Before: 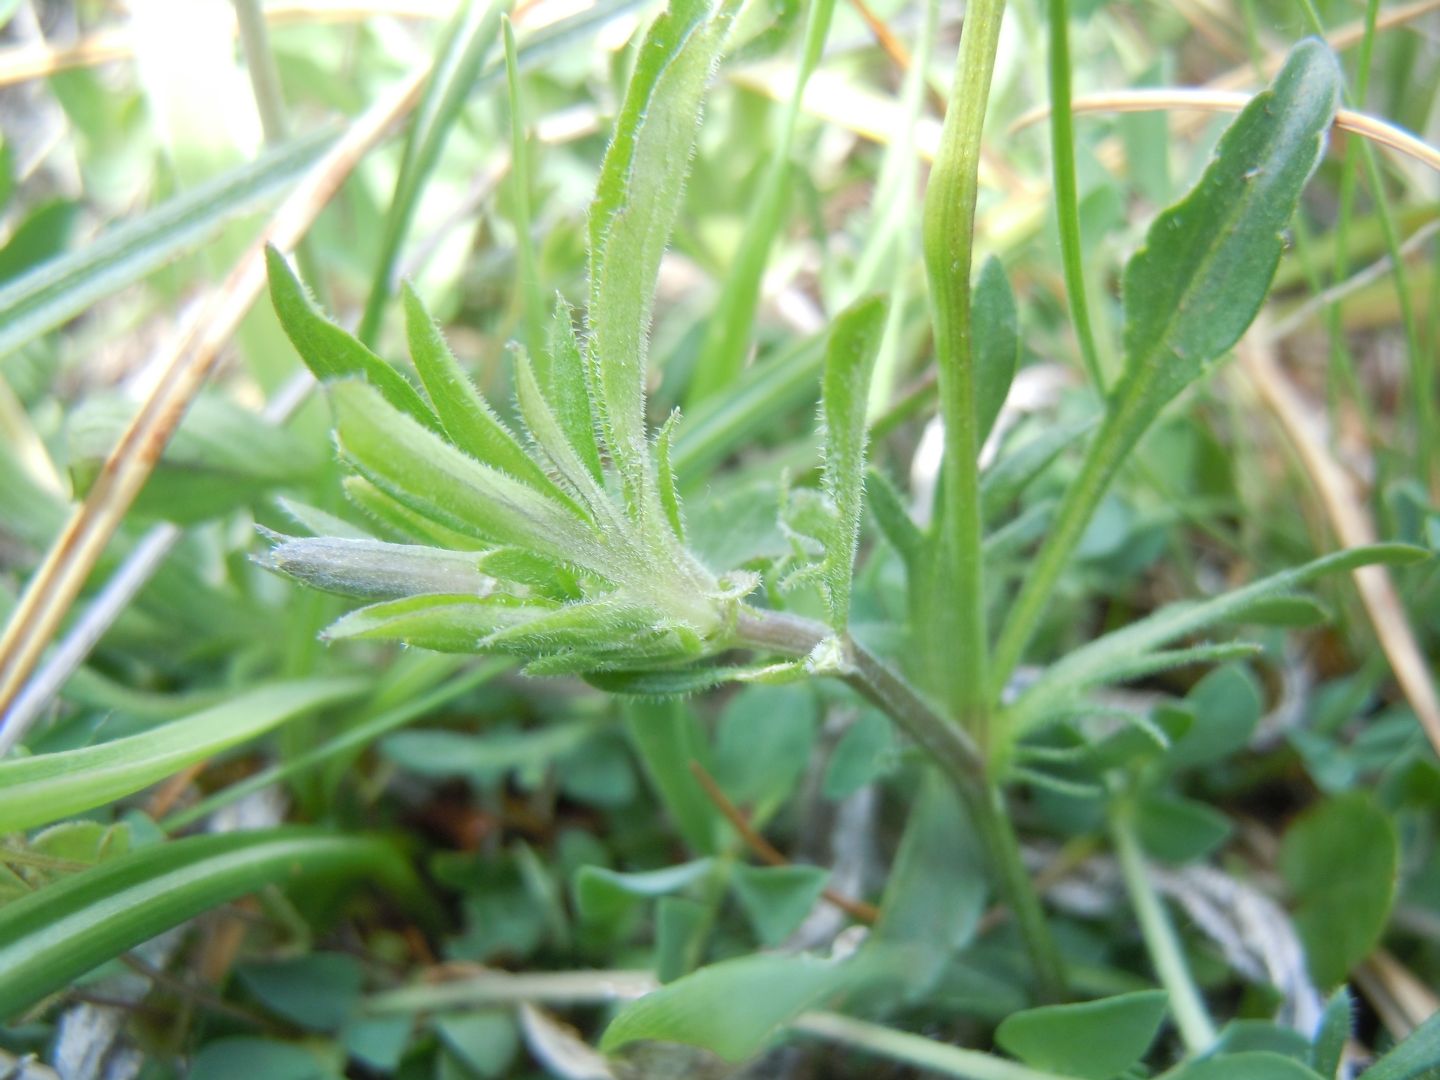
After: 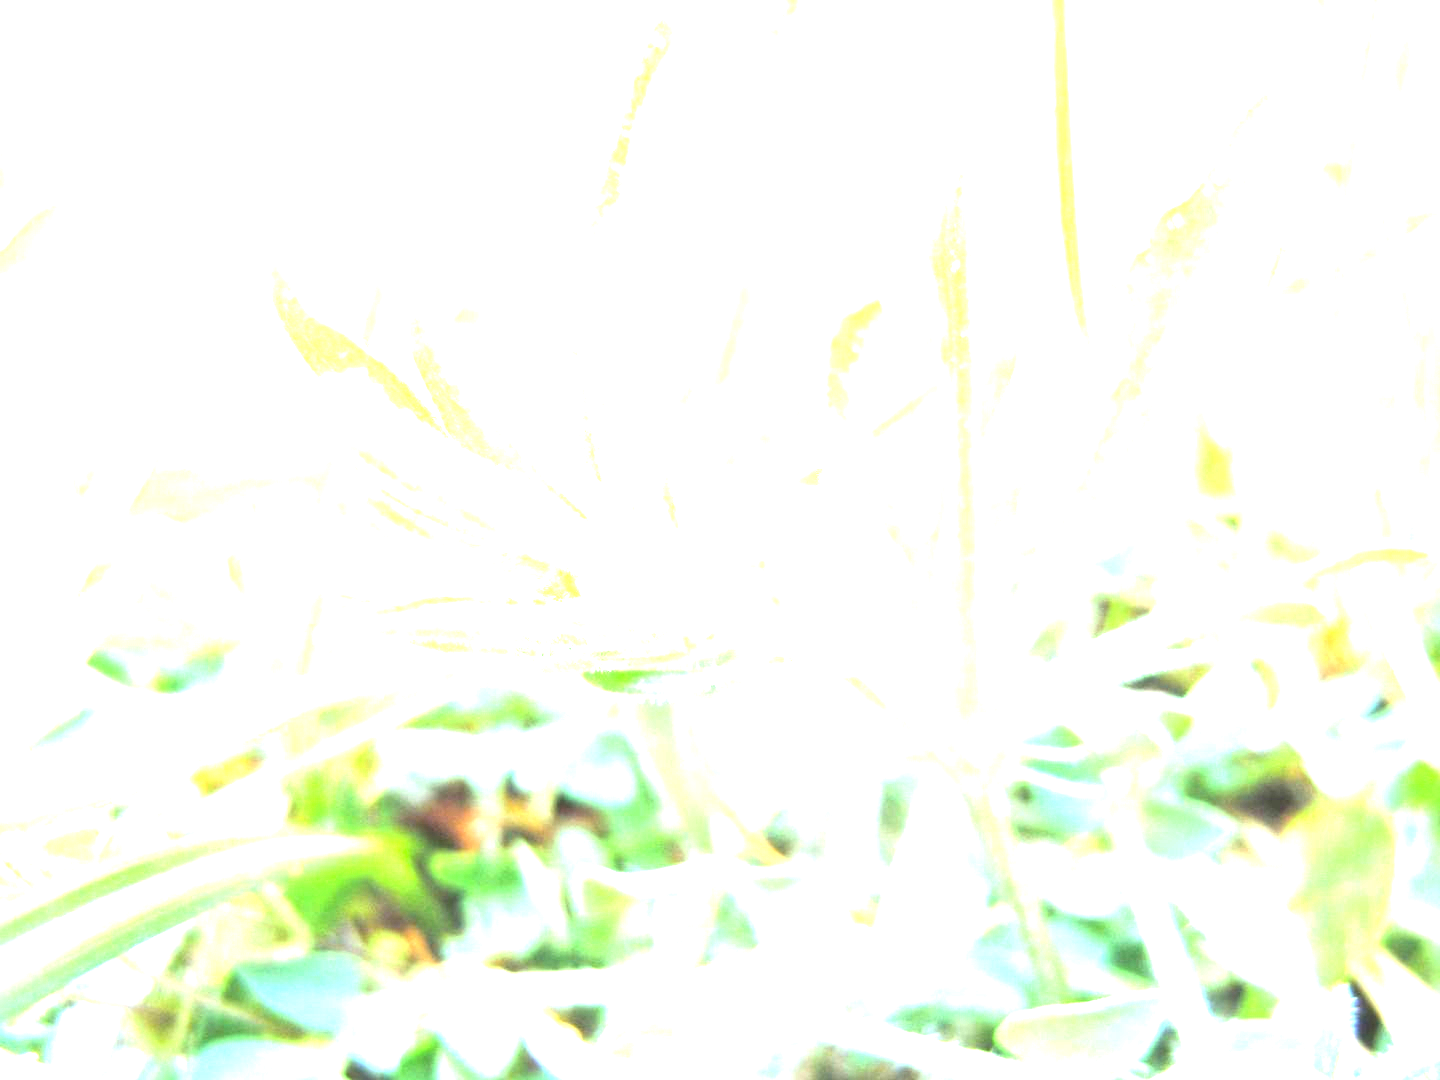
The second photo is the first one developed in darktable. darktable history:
exposure: black level correction 0, exposure 4.067 EV, compensate highlight preservation false
